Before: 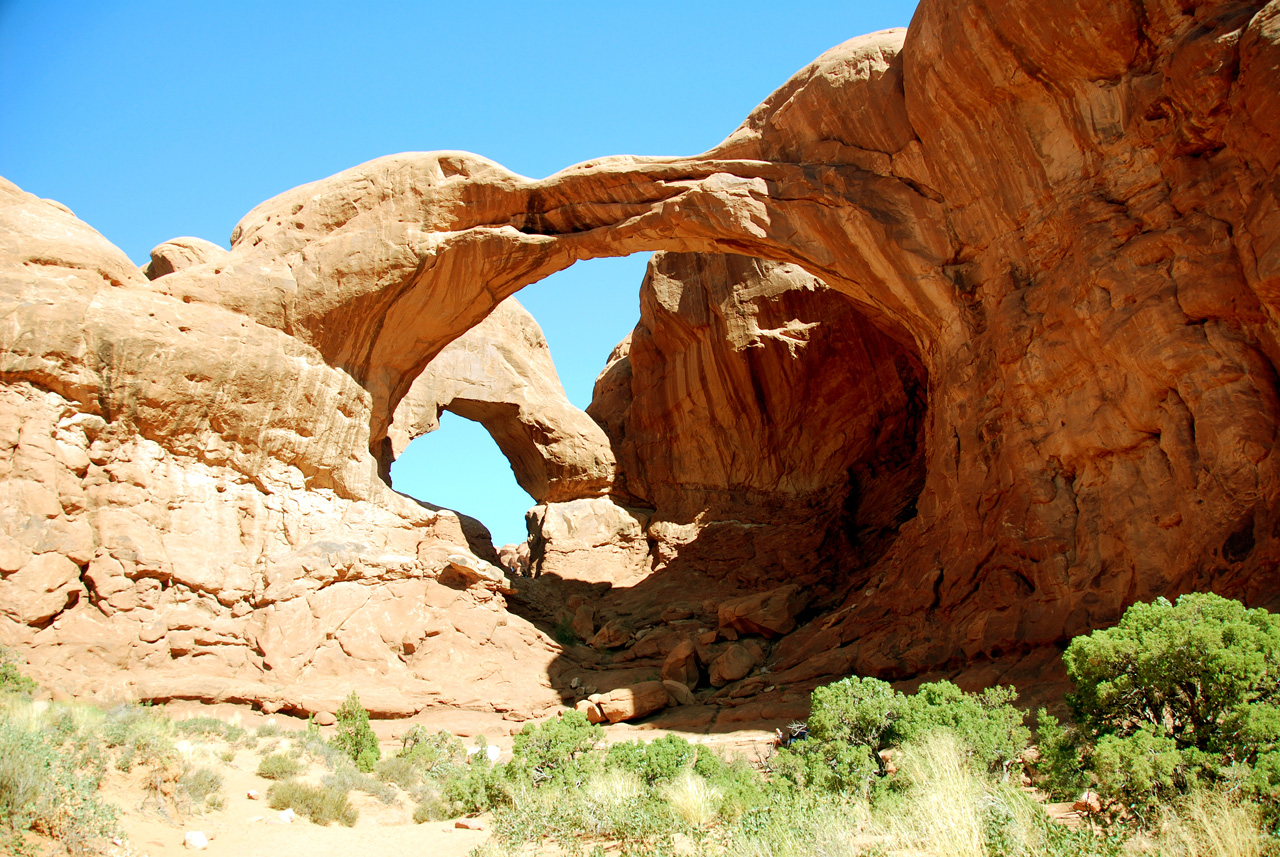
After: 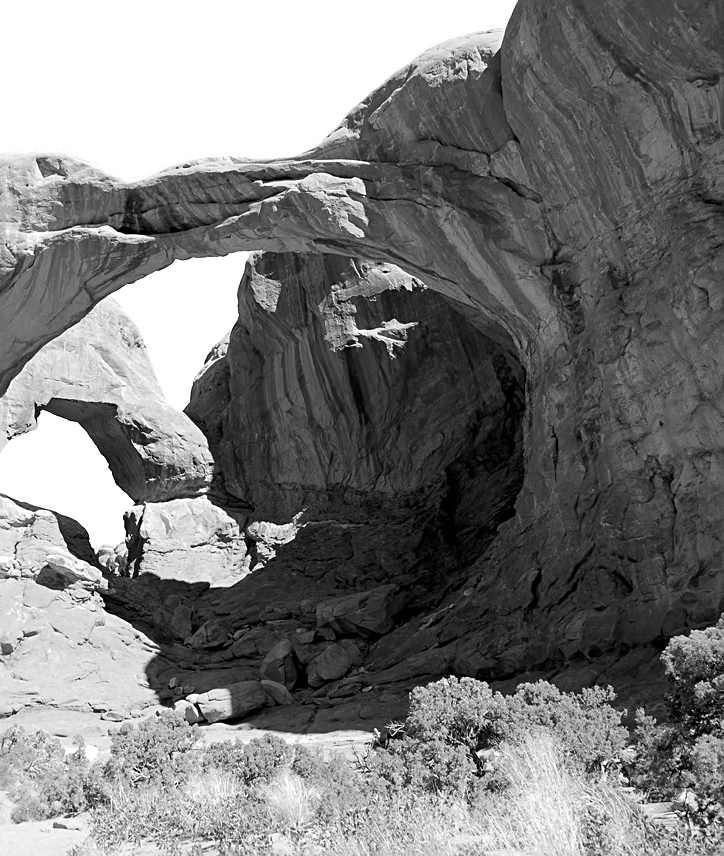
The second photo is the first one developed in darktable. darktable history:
color zones: curves: ch0 [(0, 0.613) (0.01, 0.613) (0.245, 0.448) (0.498, 0.529) (0.642, 0.665) (0.879, 0.777) (0.99, 0.613)]; ch1 [(0, 0) (0.143, 0) (0.286, 0) (0.429, 0) (0.571, 0) (0.714, 0) (0.857, 0)]
sharpen: radius 2.135, amount 0.386, threshold 0.033
crop: left 31.459%, top 0.019%, right 11.943%
